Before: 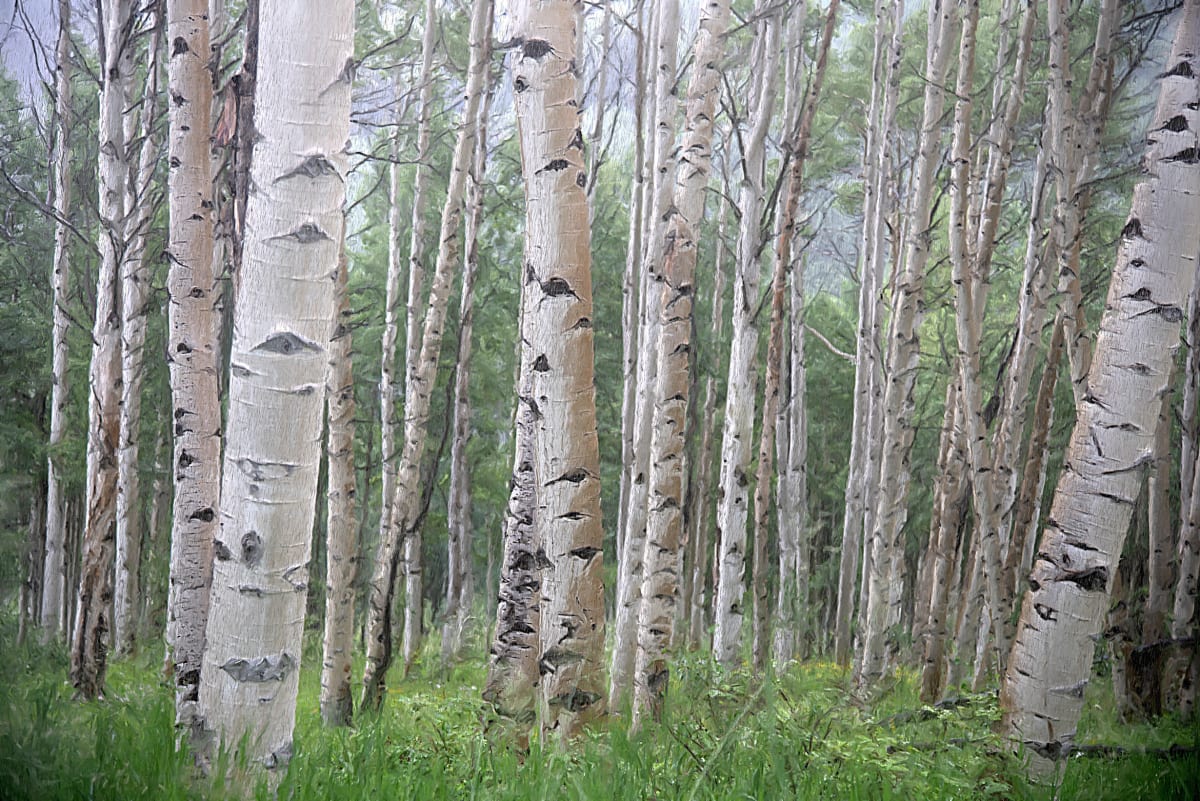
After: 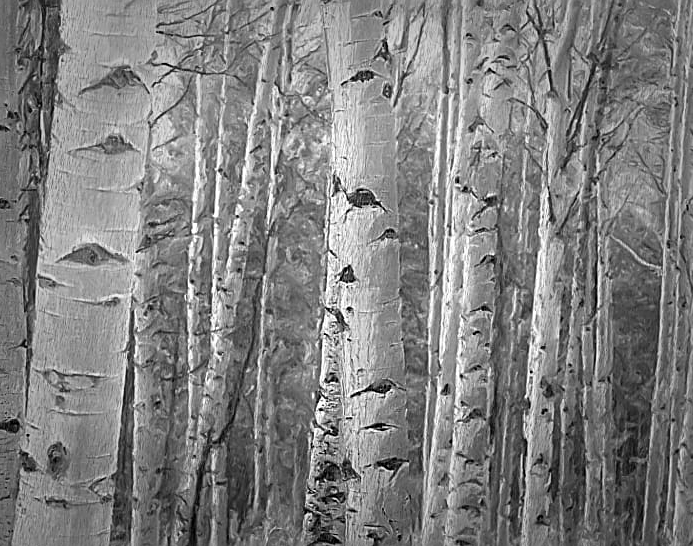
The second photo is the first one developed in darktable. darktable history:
monochrome: a 32, b 64, size 2.3, highlights 1
tone curve: curves: ch0 [(0, 0) (0.08, 0.069) (0.4, 0.391) (0.6, 0.609) (0.92, 0.93) (1, 1)], color space Lab, independent channels, preserve colors none
vignetting: fall-off start 48.41%, automatic ratio true, width/height ratio 1.29, unbound false
sharpen: on, module defaults
crop: left 16.202%, top 11.208%, right 26.045%, bottom 20.557%
white balance: red 1, blue 1
